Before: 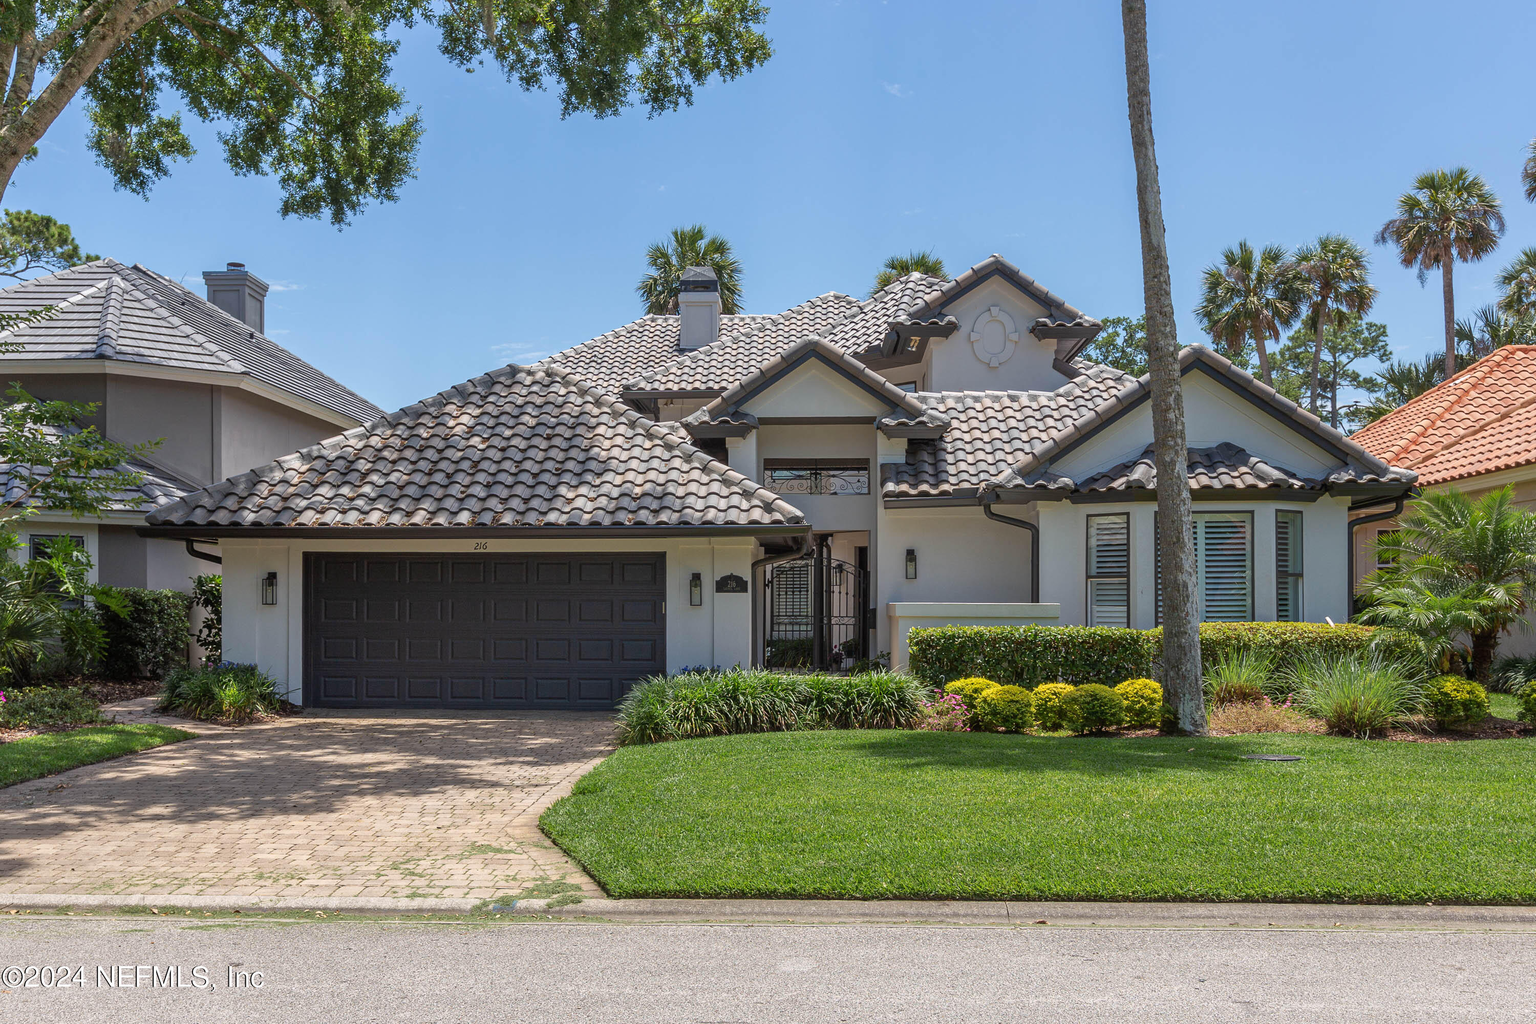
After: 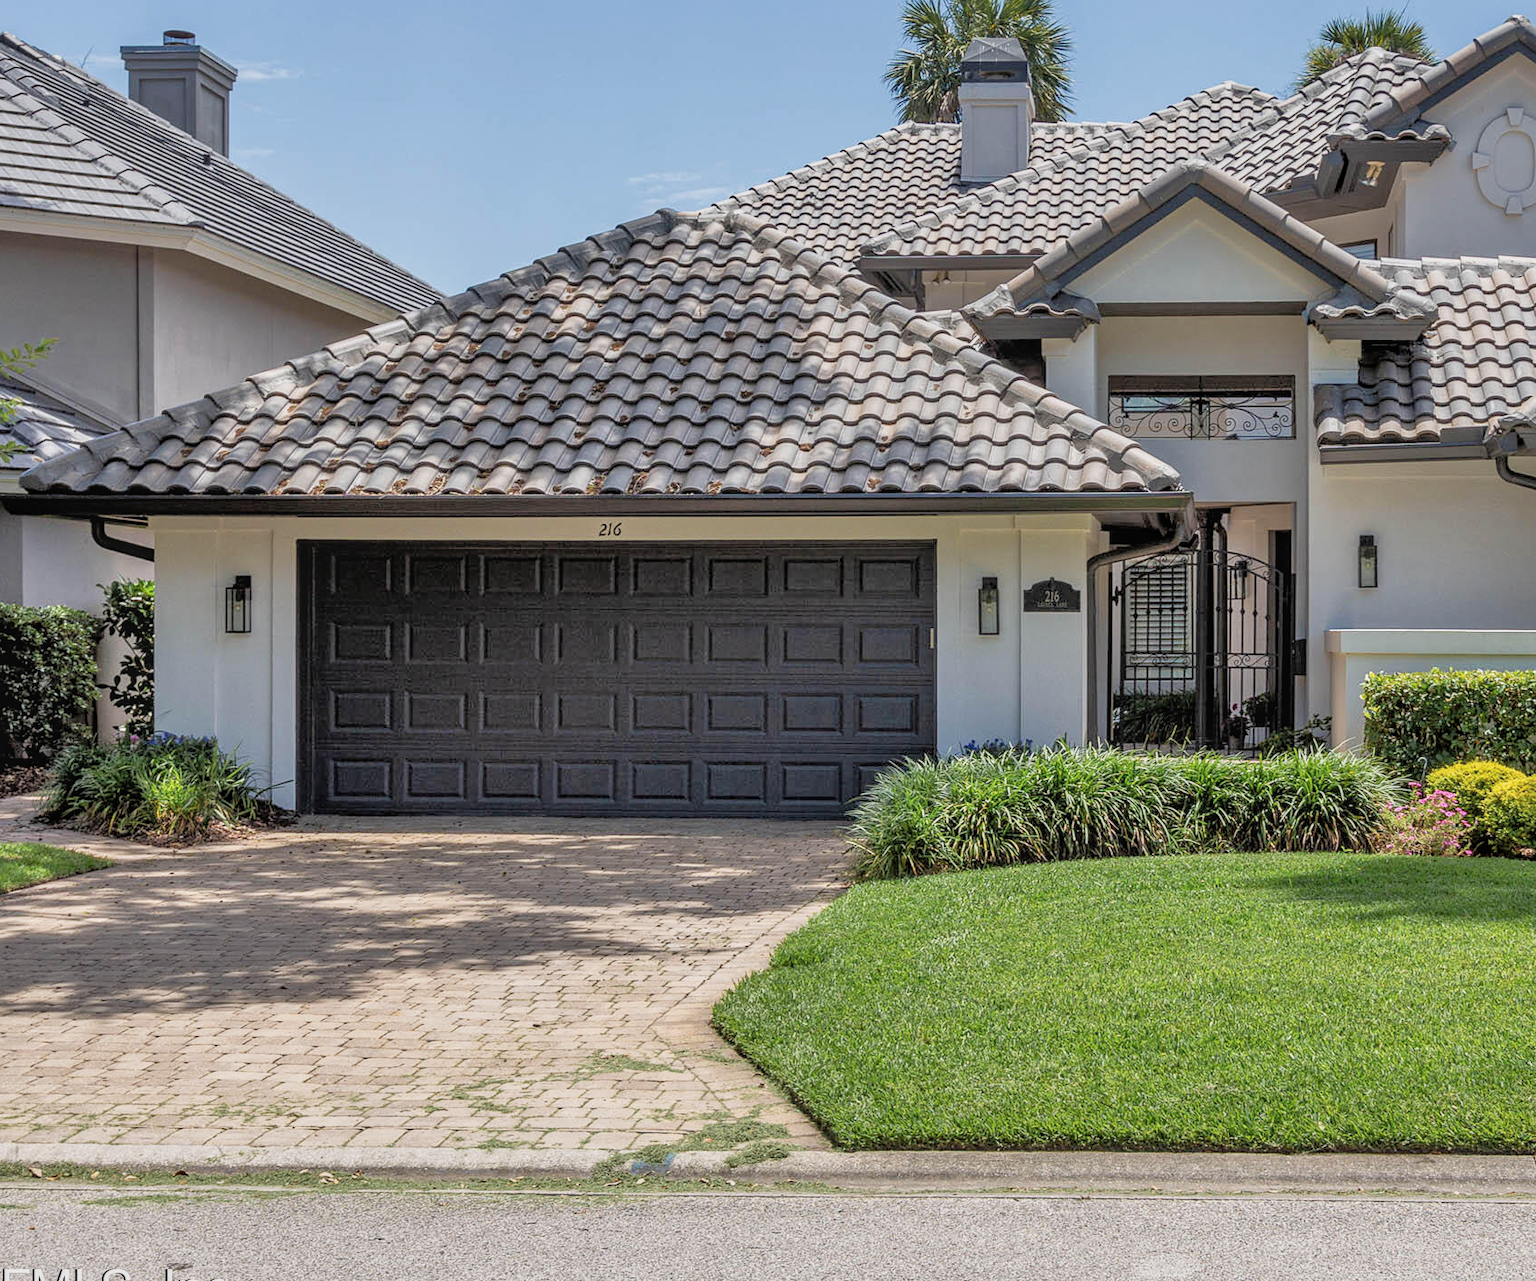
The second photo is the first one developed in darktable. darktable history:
crop: left 8.737%, top 23.978%, right 34.431%, bottom 4.705%
contrast brightness saturation: contrast -0.091, saturation -0.093
tone equalizer: -7 EV 0.148 EV, -6 EV 0.562 EV, -5 EV 1.15 EV, -4 EV 1.36 EV, -3 EV 1.14 EV, -2 EV 0.6 EV, -1 EV 0.154 EV
filmic rgb: black relative exposure -5.07 EV, white relative exposure 3.19 EV, hardness 3.46, contrast 1.201, highlights saturation mix -49.27%
local contrast: on, module defaults
